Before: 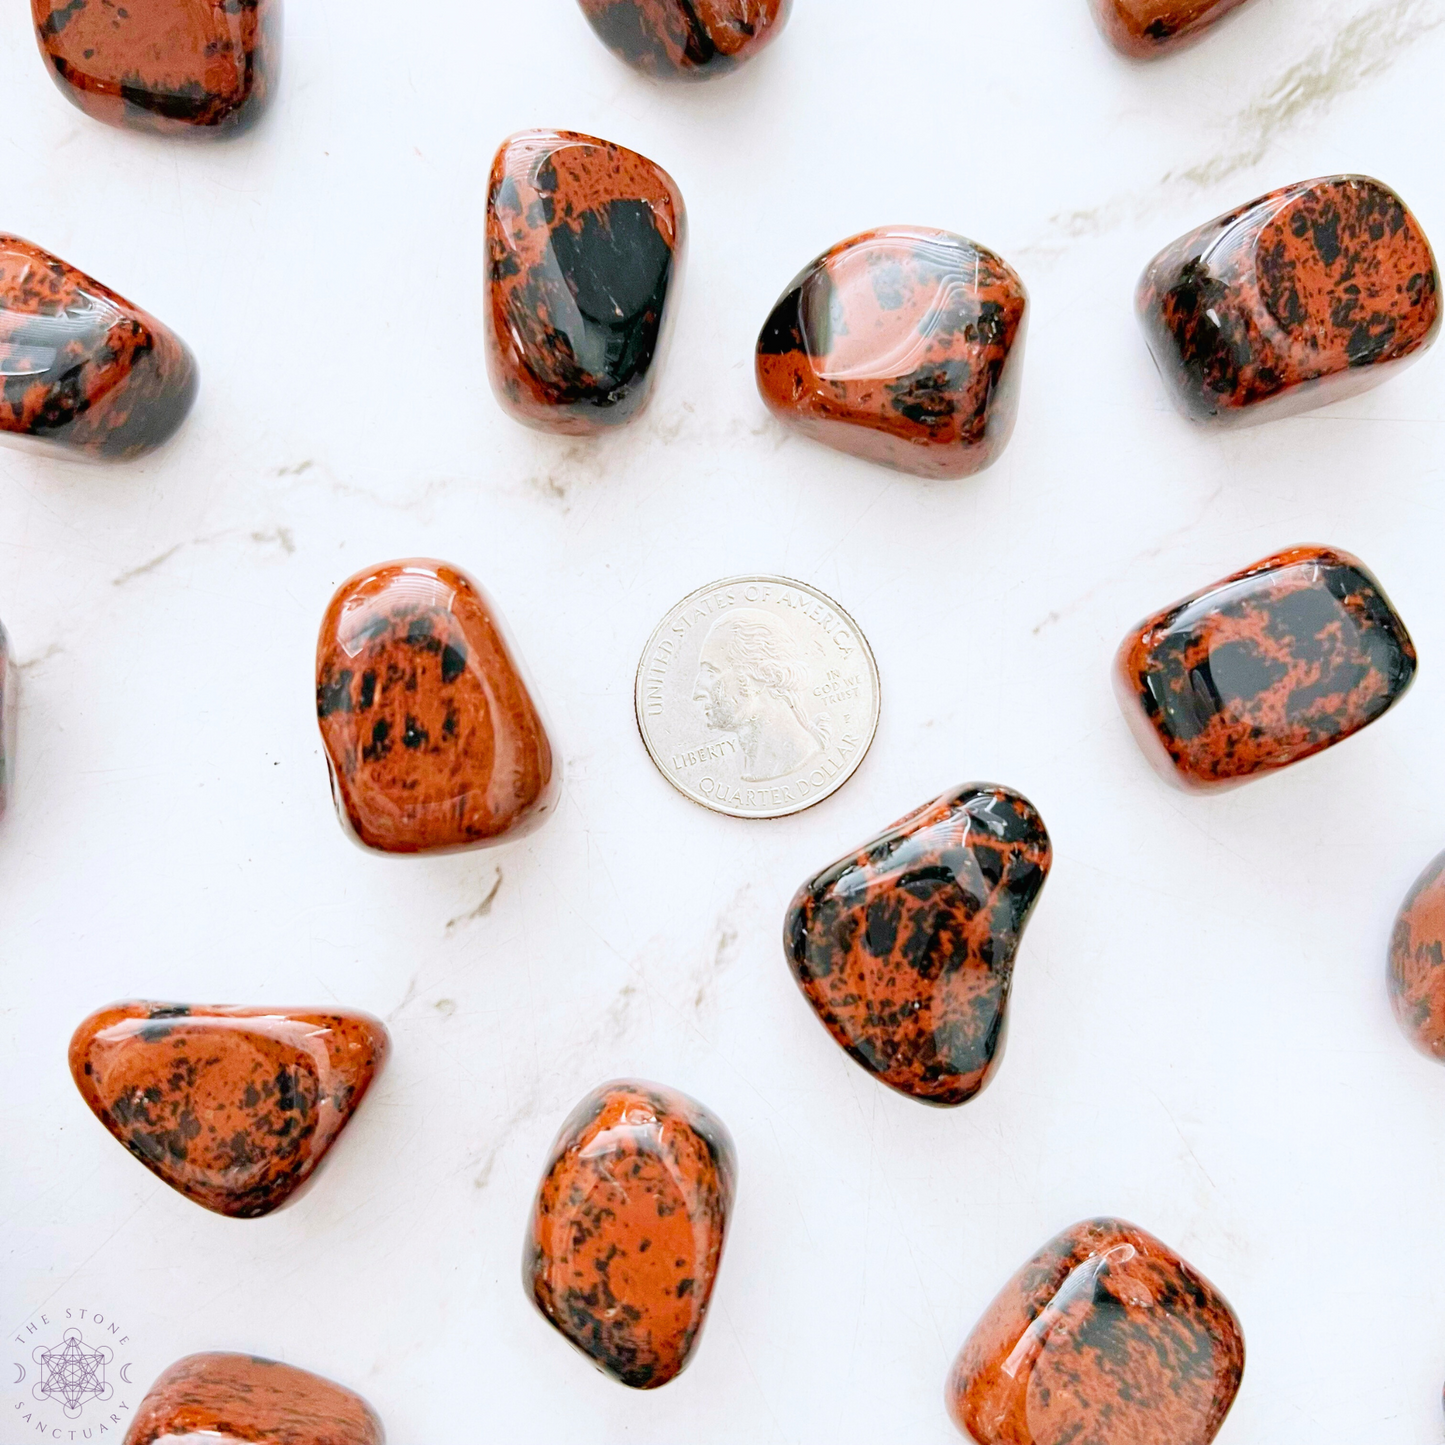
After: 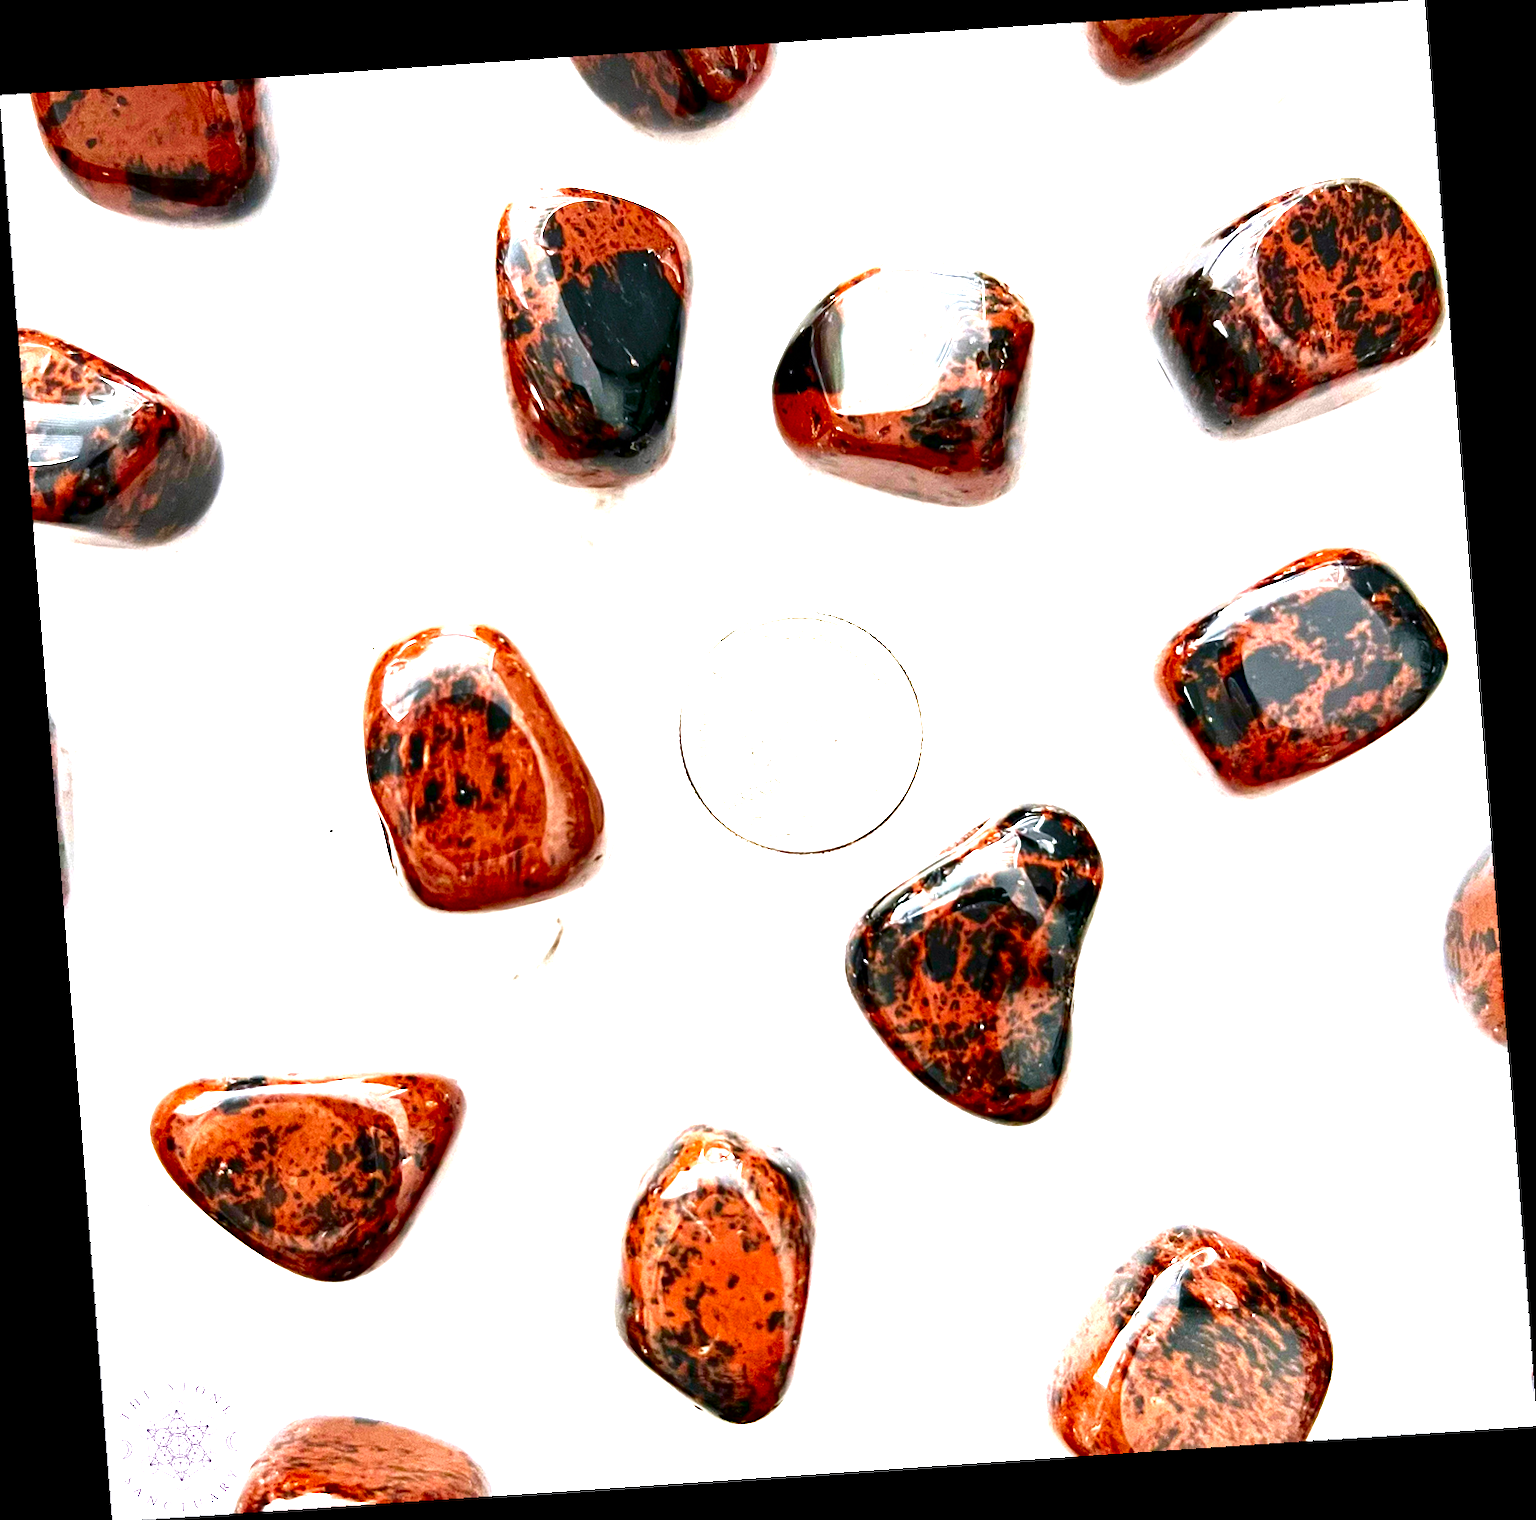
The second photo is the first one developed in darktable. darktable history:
exposure: black level correction 0, exposure 1.2 EV, compensate exposure bias true, compensate highlight preservation false
contrast brightness saturation: brightness -0.52
rotate and perspective: rotation -4.2°, shear 0.006, automatic cropping off
